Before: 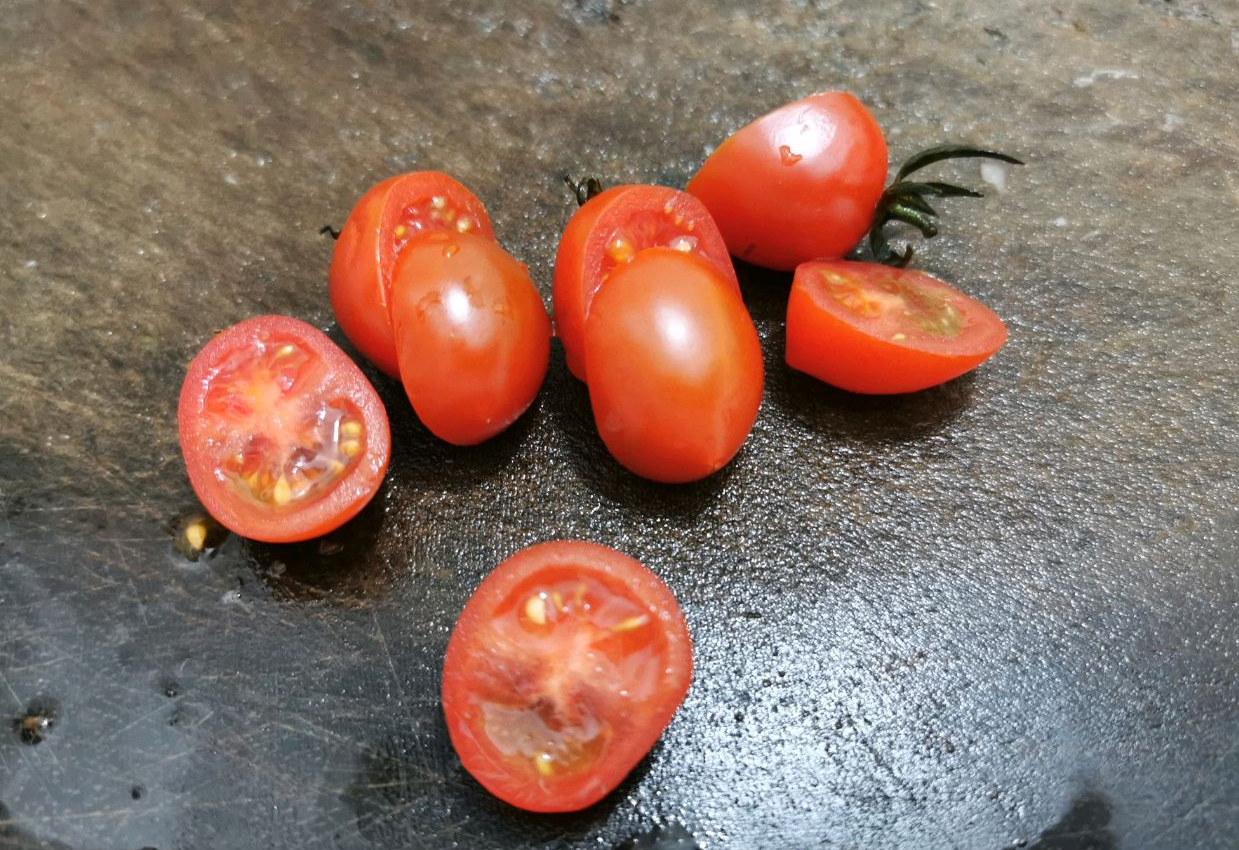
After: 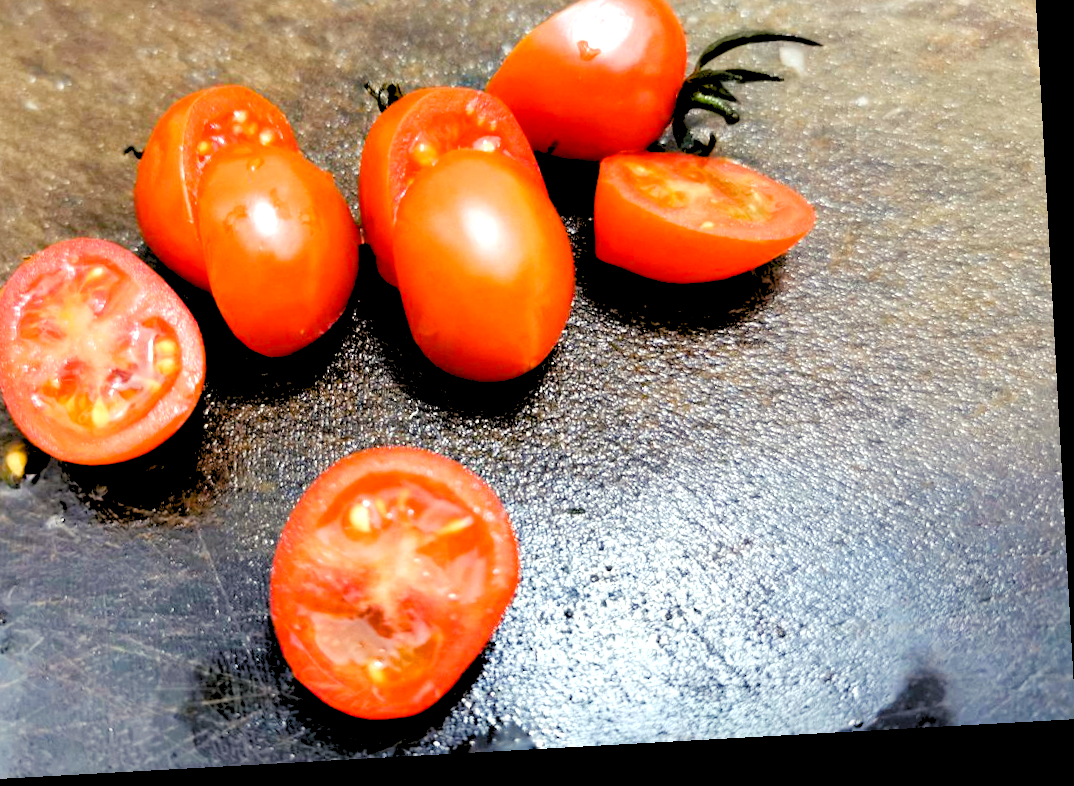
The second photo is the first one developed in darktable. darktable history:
crop: left 16.315%, top 14.246%
contrast brightness saturation: saturation -0.1
rotate and perspective: rotation -3.18°, automatic cropping off
levels: levels [0.093, 0.434, 0.988]
color balance rgb: shadows lift › luminance -21.66%, shadows lift › chroma 6.57%, shadows lift › hue 270°, power › chroma 0.68%, power › hue 60°, highlights gain › luminance 6.08%, highlights gain › chroma 1.33%, highlights gain › hue 90°, global offset › luminance -0.87%, perceptual saturation grading › global saturation 26.86%, perceptual saturation grading › highlights -28.39%, perceptual saturation grading › mid-tones 15.22%, perceptual saturation grading › shadows 33.98%, perceptual brilliance grading › highlights 10%, perceptual brilliance grading › mid-tones 5%
